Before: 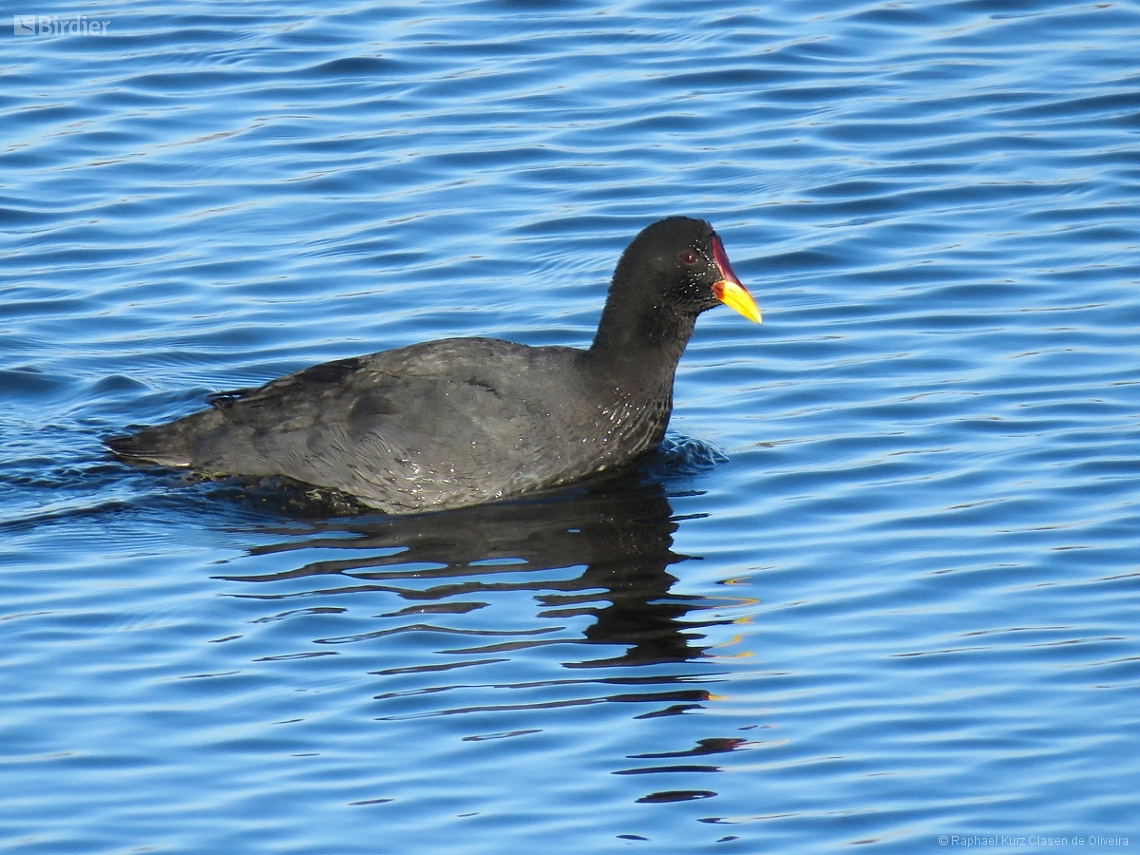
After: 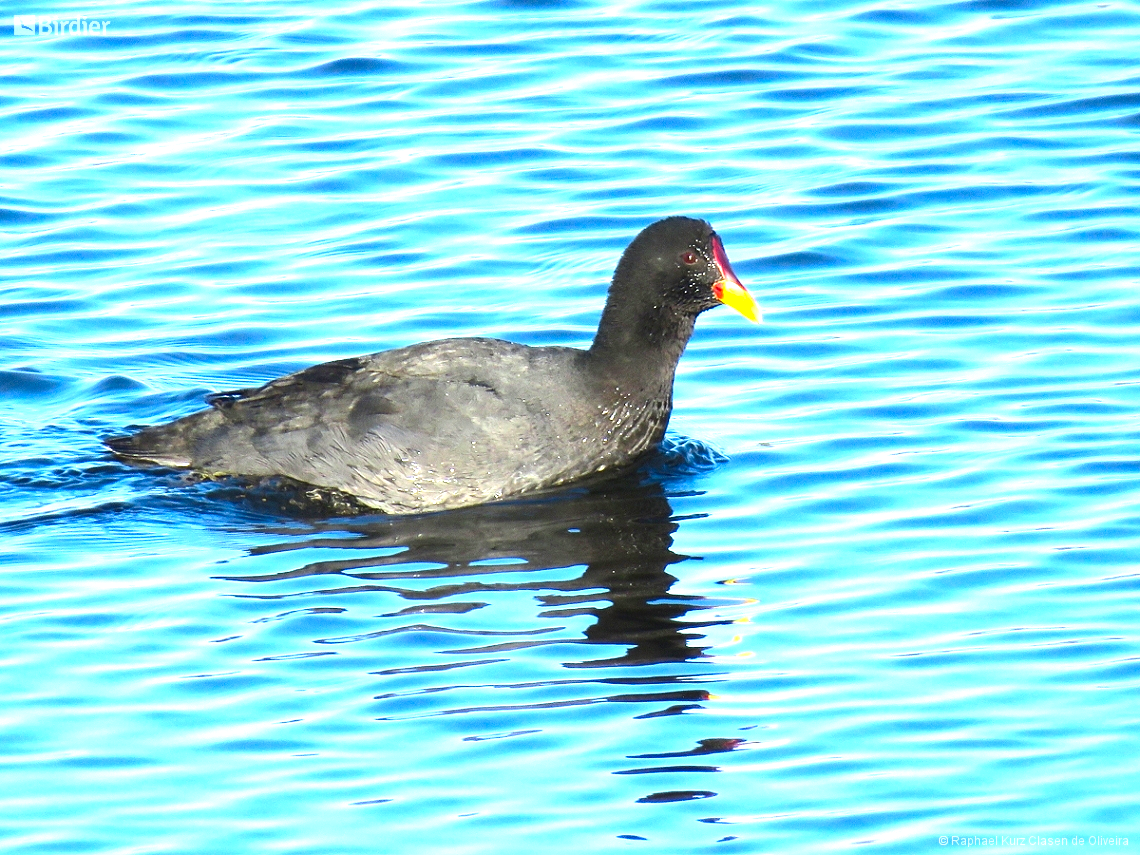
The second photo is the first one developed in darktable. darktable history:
contrast brightness saturation: contrast 0.128, brightness -0.056, saturation 0.162
exposure: black level correction 0, exposure 1.515 EV, compensate highlight preservation false
